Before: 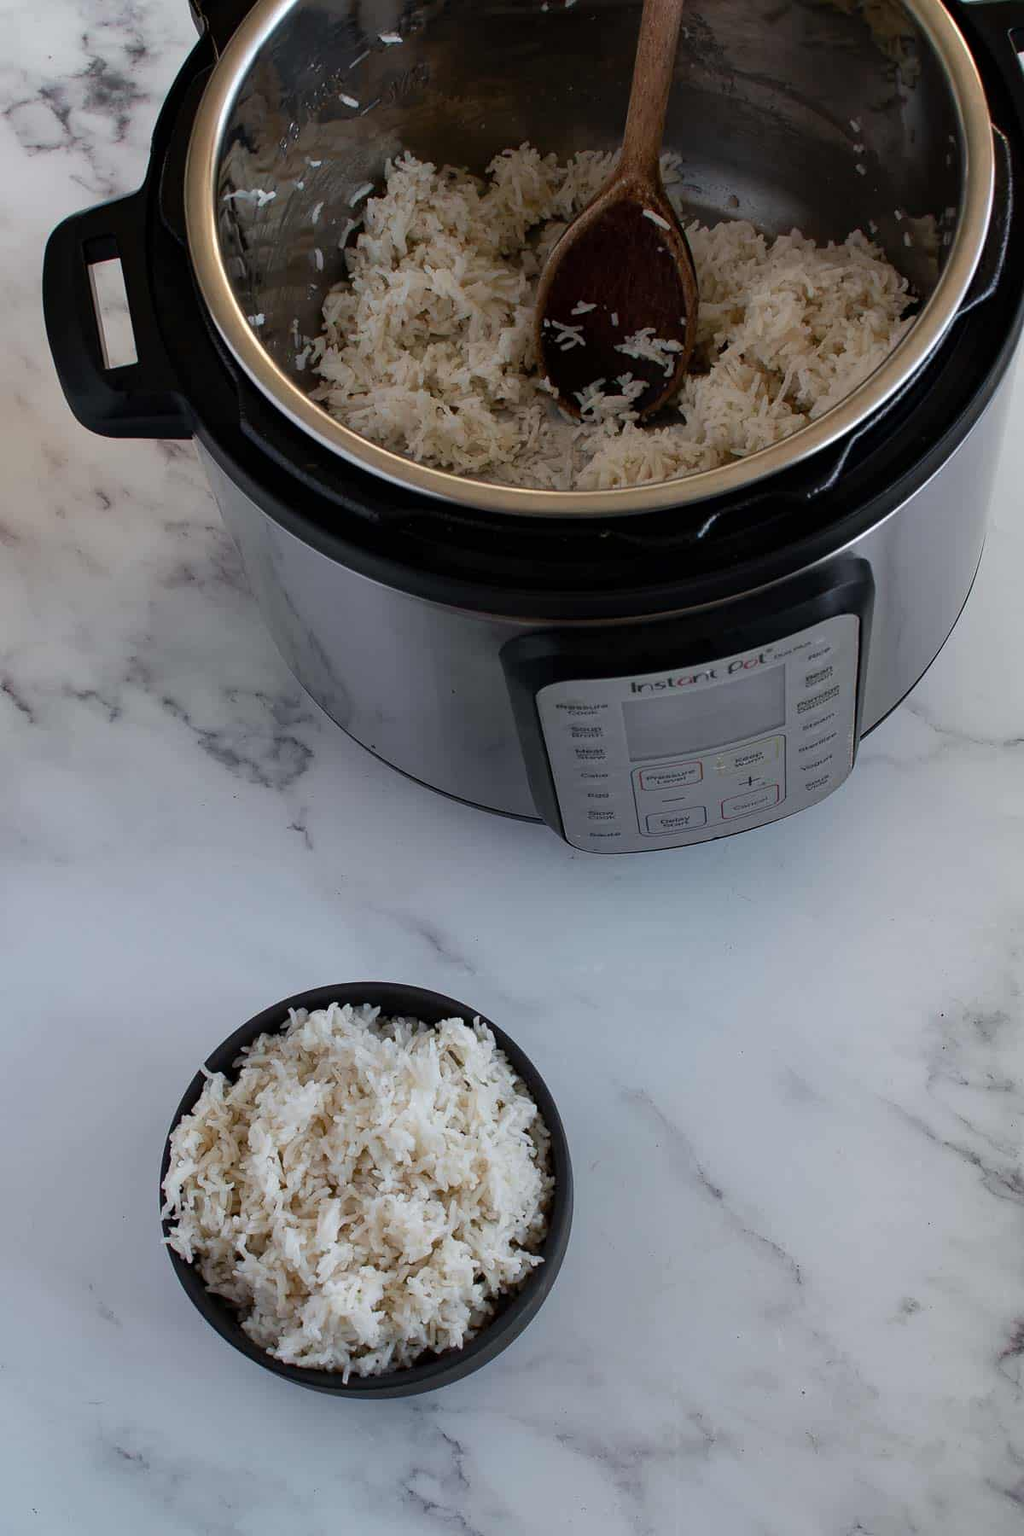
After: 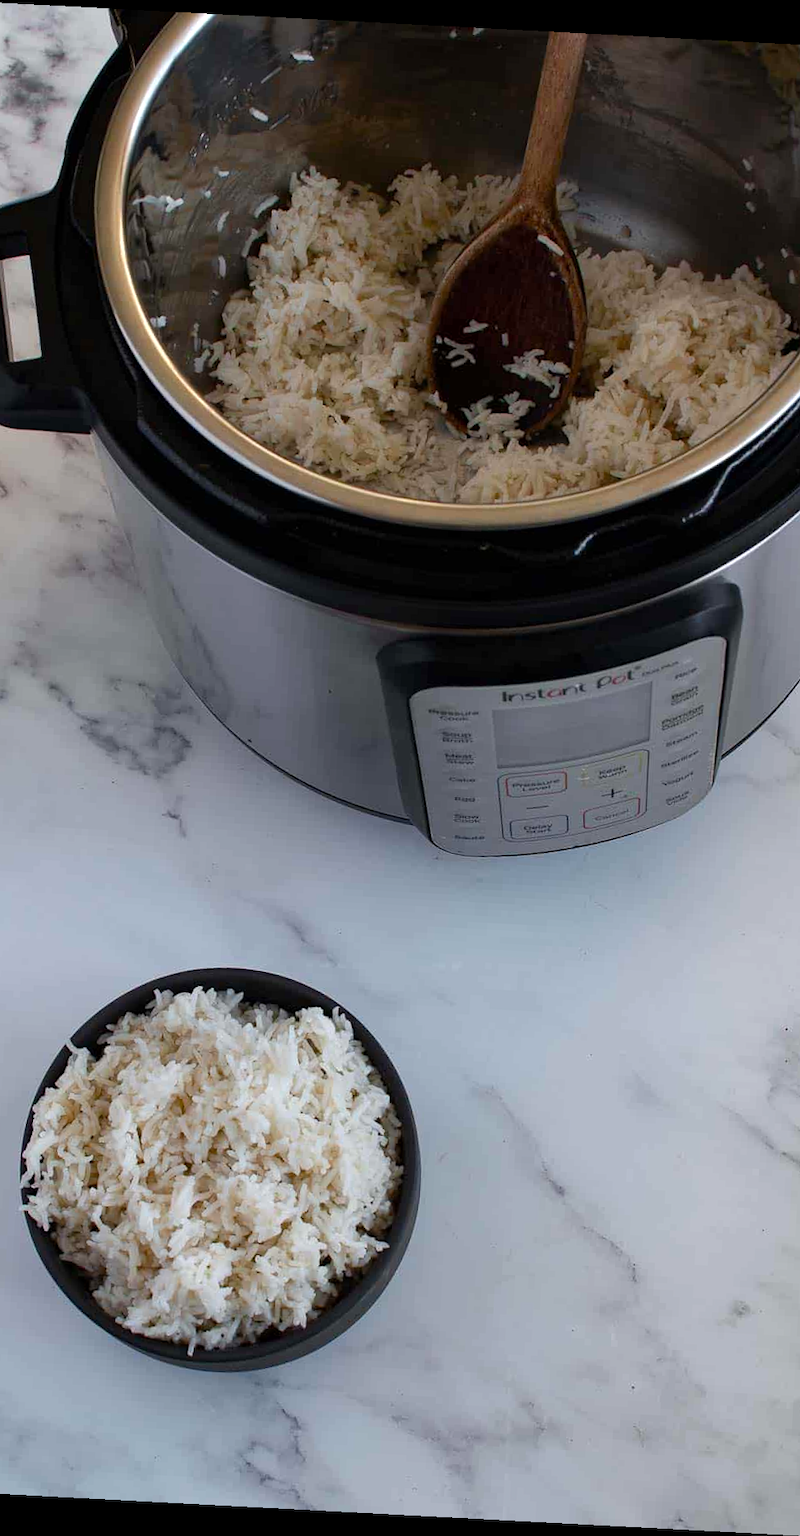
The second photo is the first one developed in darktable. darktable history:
color balance rgb: linear chroma grading › global chroma 9.919%, perceptual saturation grading › global saturation 1.862%, perceptual saturation grading › highlights -1.1%, perceptual saturation grading › mid-tones 3.369%, perceptual saturation grading › shadows 8.244%
exposure: exposure 0.198 EV, compensate highlight preservation false
crop and rotate: angle -3°, left 14.24%, top 0.042%, right 10.857%, bottom 0.059%
